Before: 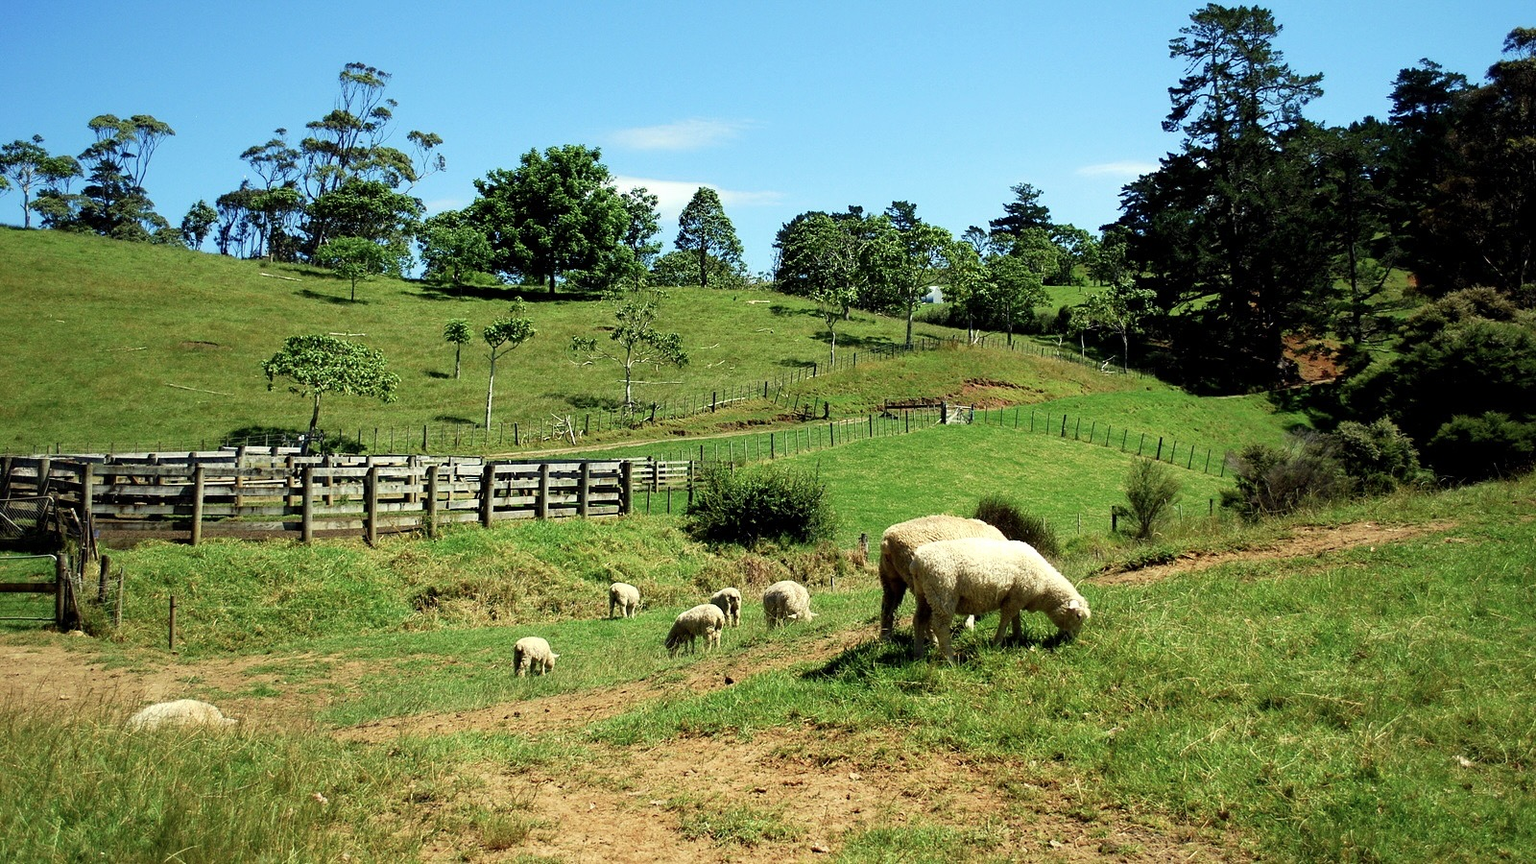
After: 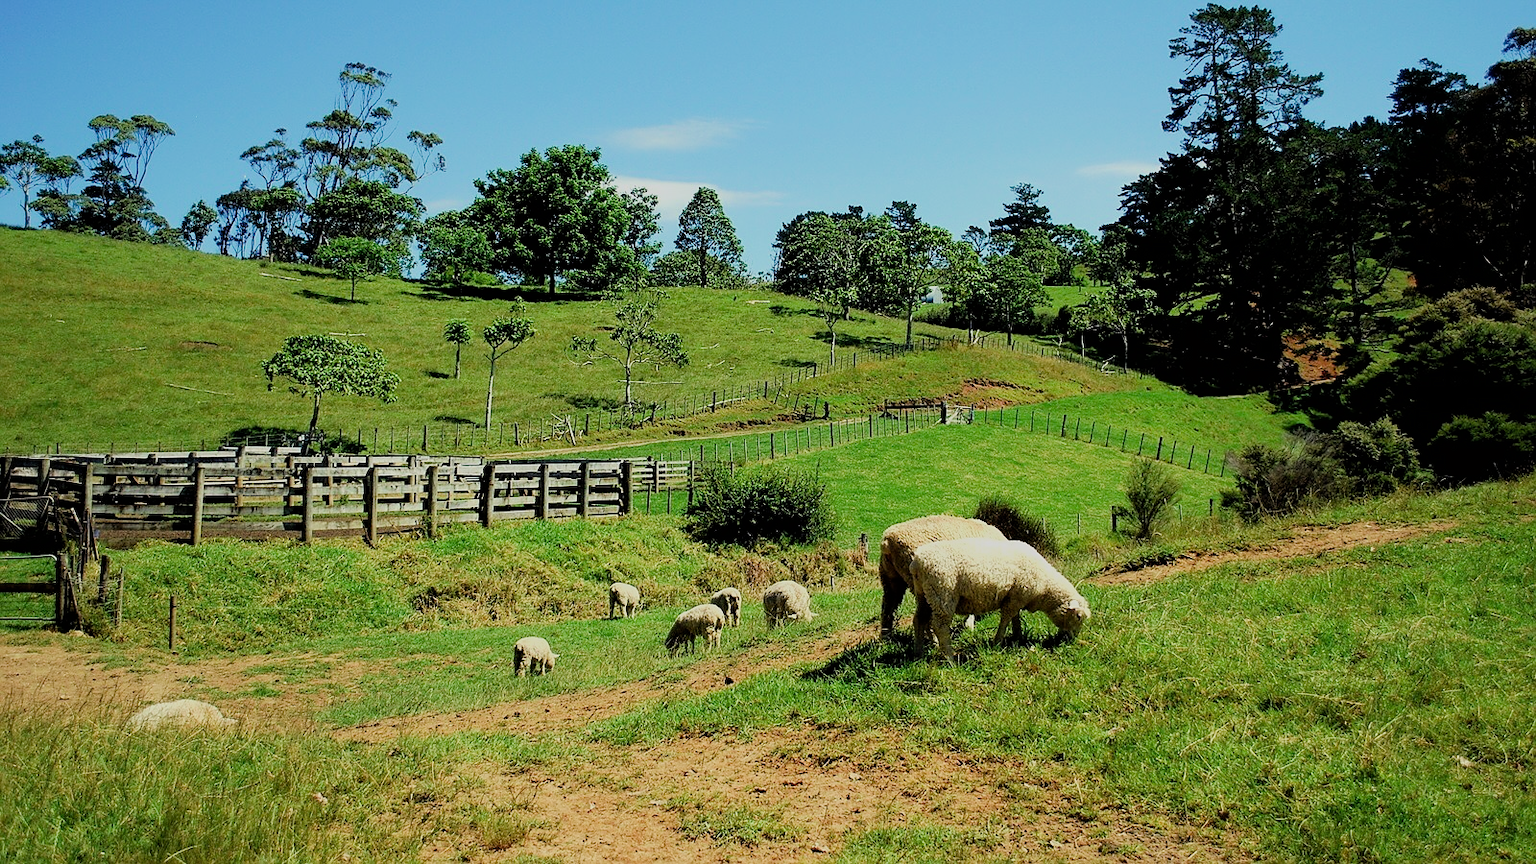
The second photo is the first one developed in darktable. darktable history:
filmic rgb: black relative exposure -7.65 EV, white relative exposure 4.56 EV, threshold -0.319 EV, transition 3.19 EV, structure ↔ texture 99.49%, hardness 3.61, iterations of high-quality reconstruction 0, enable highlight reconstruction true
sharpen: radius 1.001
